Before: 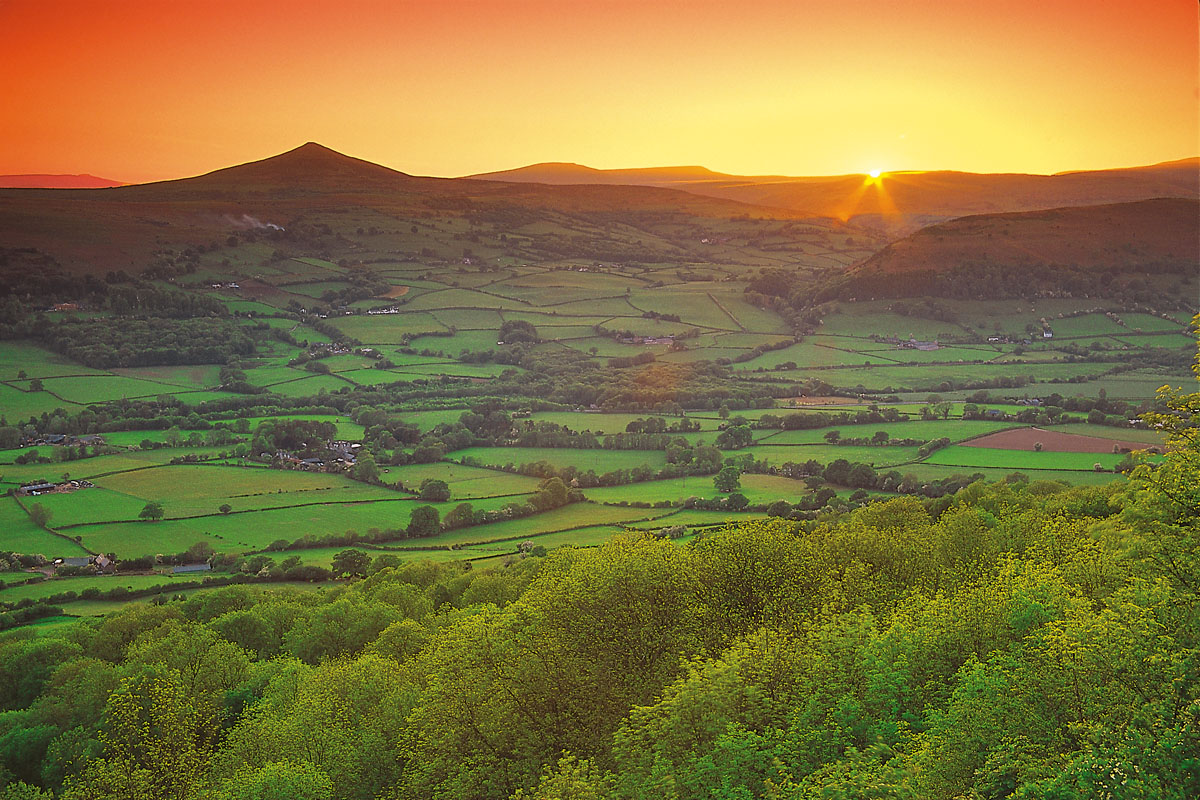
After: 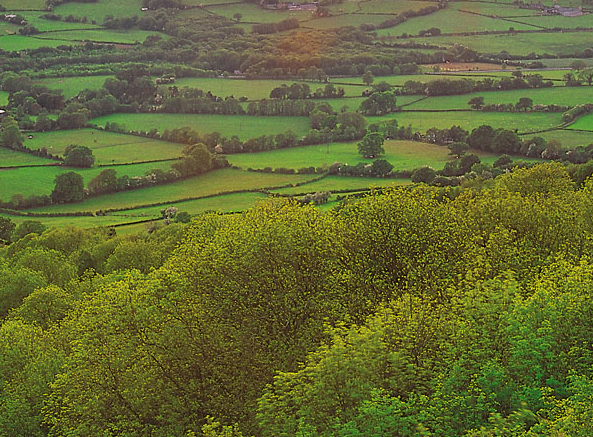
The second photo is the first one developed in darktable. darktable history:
white balance: emerald 1
crop: left 29.672%, top 41.786%, right 20.851%, bottom 3.487%
